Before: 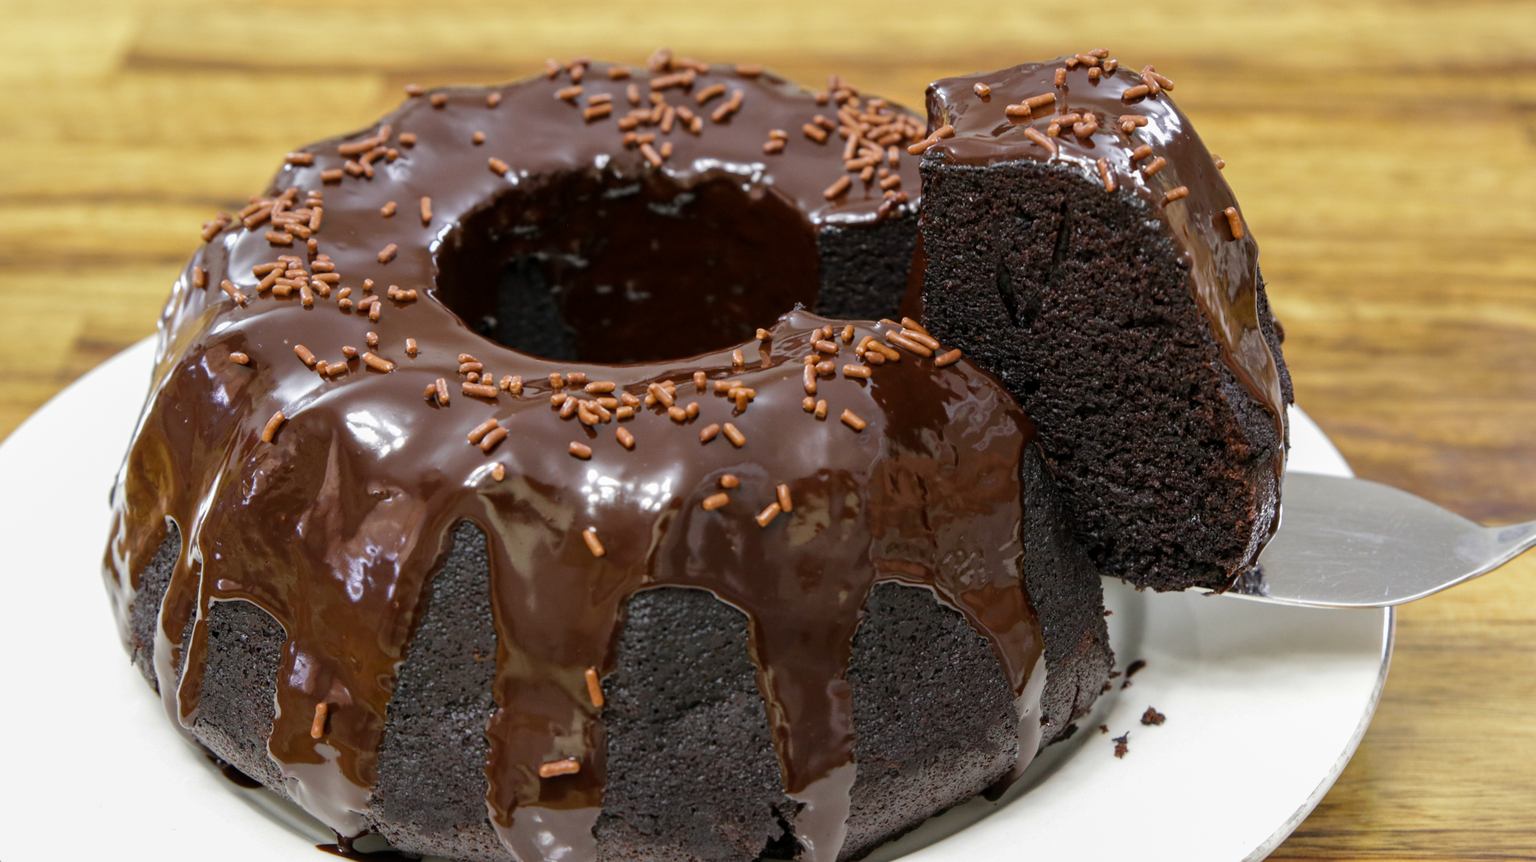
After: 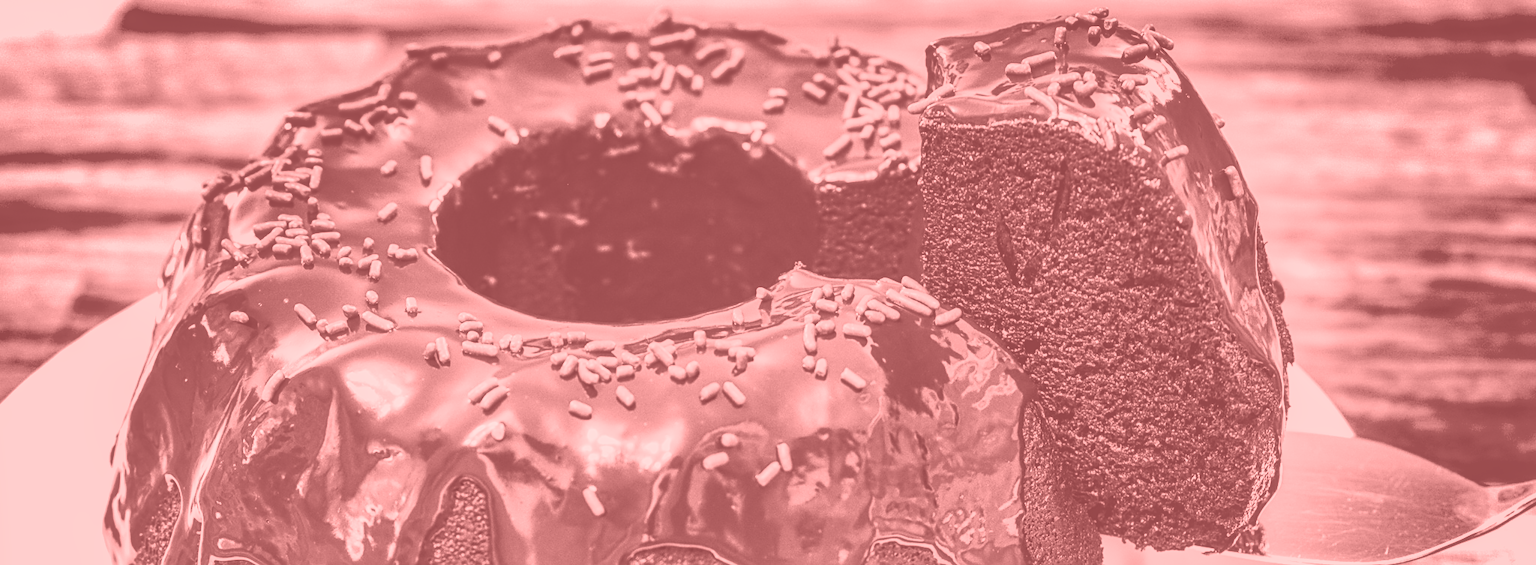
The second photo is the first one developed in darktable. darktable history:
colorize: saturation 51%, source mix 50.67%, lightness 50.67%
exposure: black level correction 0, exposure 1.1 EV, compensate exposure bias true, compensate highlight preservation false
sharpen: on, module defaults
contrast brightness saturation: contrast 0.4, brightness 0.1, saturation 0.21
shadows and highlights: radius 123.98, shadows 100, white point adjustment -3, highlights -100, highlights color adjustment 89.84%, soften with gaussian
local contrast: detail 130%
crop and rotate: top 4.848%, bottom 29.503%
